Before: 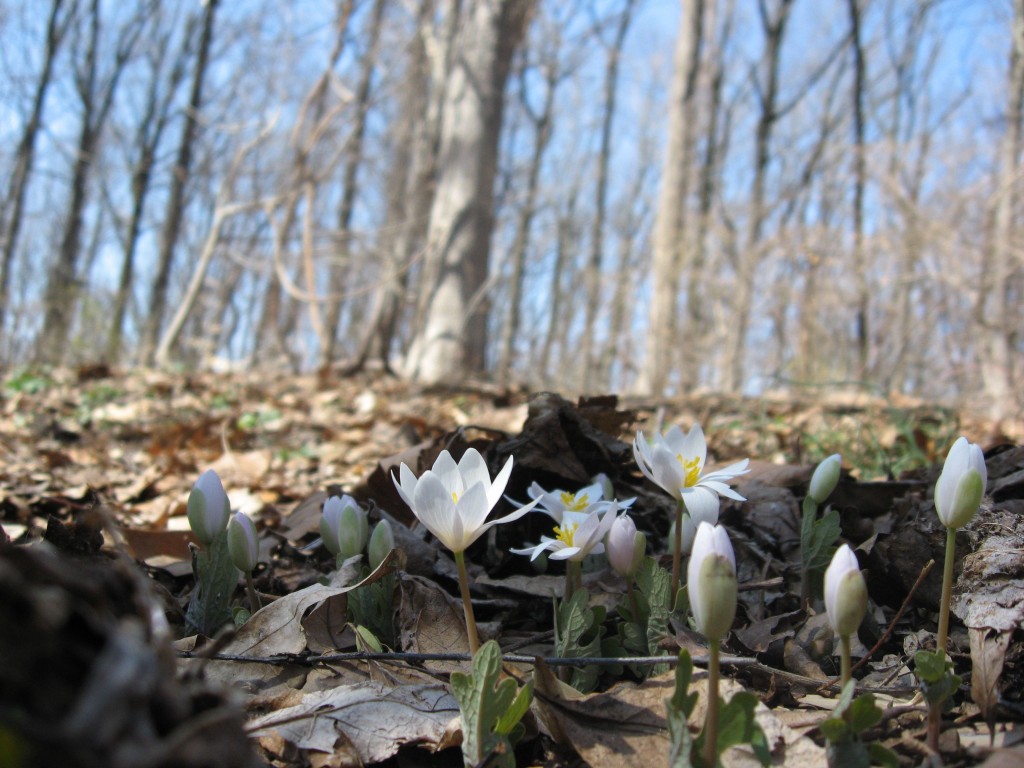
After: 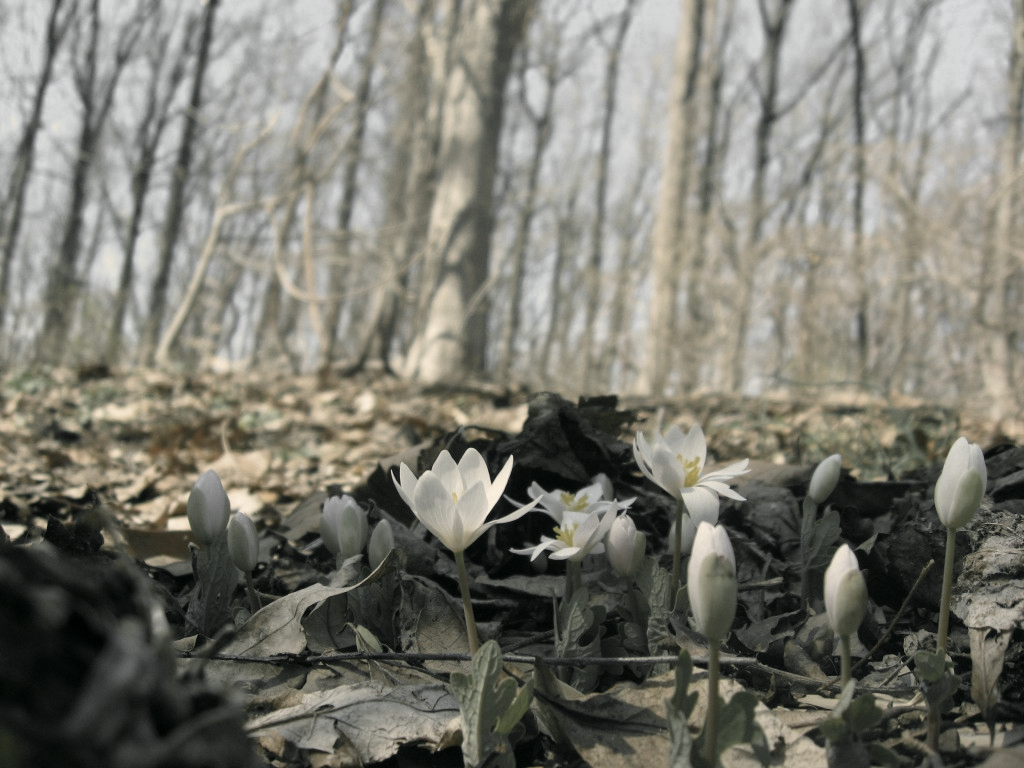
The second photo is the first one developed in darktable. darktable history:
color correction: highlights a* 5.09, highlights b* 24.45, shadows a* -15.87, shadows b* 3.96
exposure: exposure -0.04 EV, compensate highlight preservation false
color zones: curves: ch0 [(0, 0.613) (0.01, 0.613) (0.245, 0.448) (0.498, 0.529) (0.642, 0.665) (0.879, 0.777) (0.99, 0.613)]; ch1 [(0, 0.035) (0.121, 0.189) (0.259, 0.197) (0.415, 0.061) (0.589, 0.022) (0.732, 0.022) (0.857, 0.026) (0.991, 0.053)]
